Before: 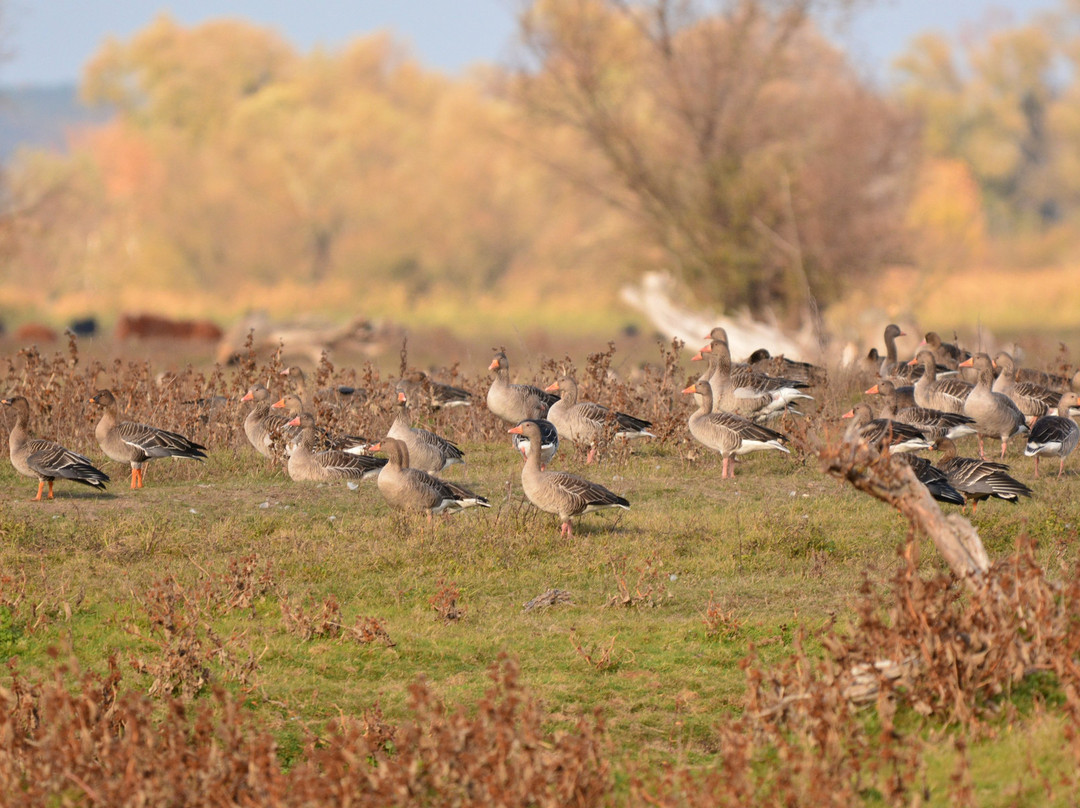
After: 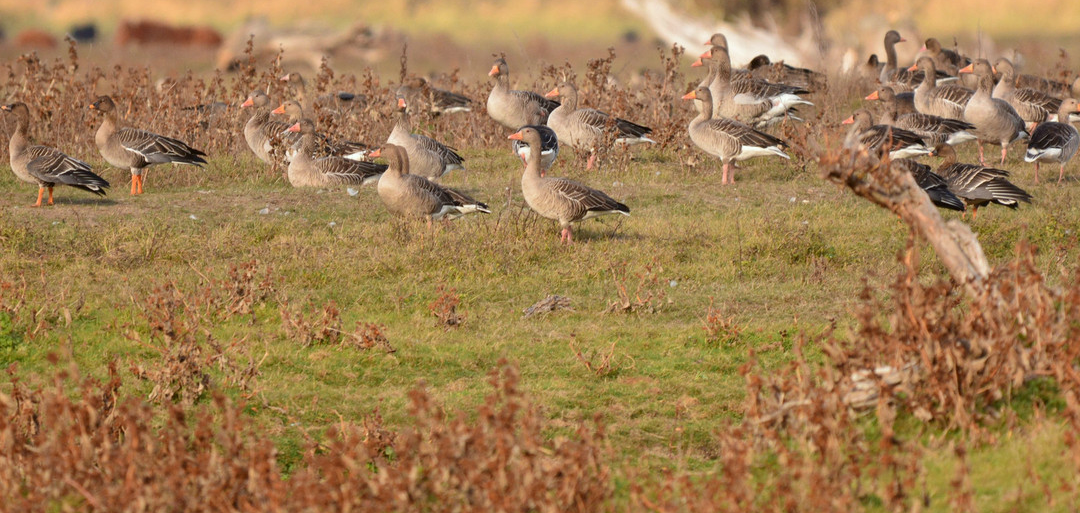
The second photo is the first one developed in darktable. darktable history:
crop and rotate: top 36.435%
color correction: highlights a* -2.73, highlights b* -2.09, shadows a* 2.41, shadows b* 2.73
